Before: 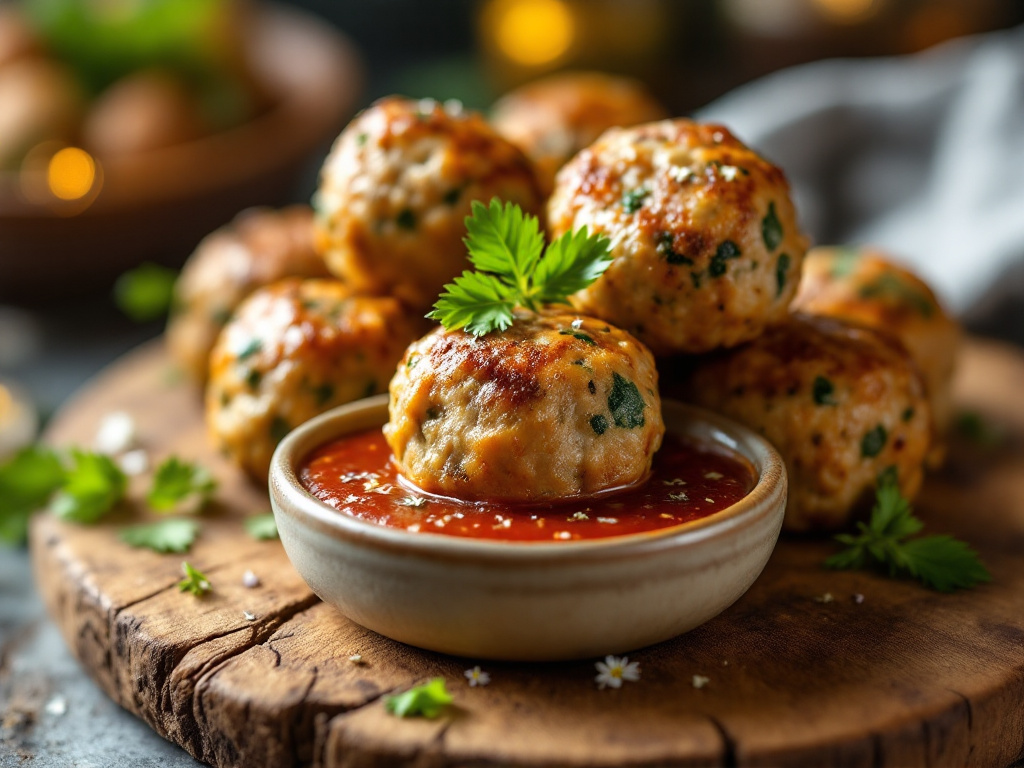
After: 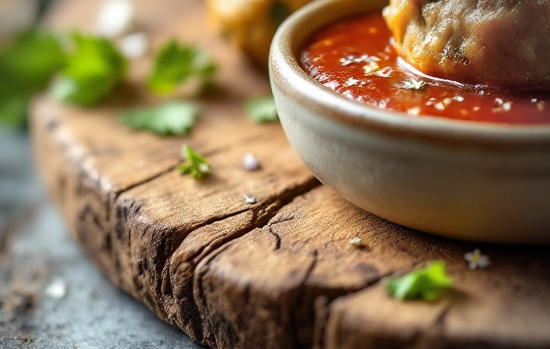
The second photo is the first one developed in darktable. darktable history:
crop and rotate: top 54.323%, right 46.255%, bottom 0.213%
vignetting: center (-0.15, 0.015), width/height ratio 1.09, dithering 16-bit output
